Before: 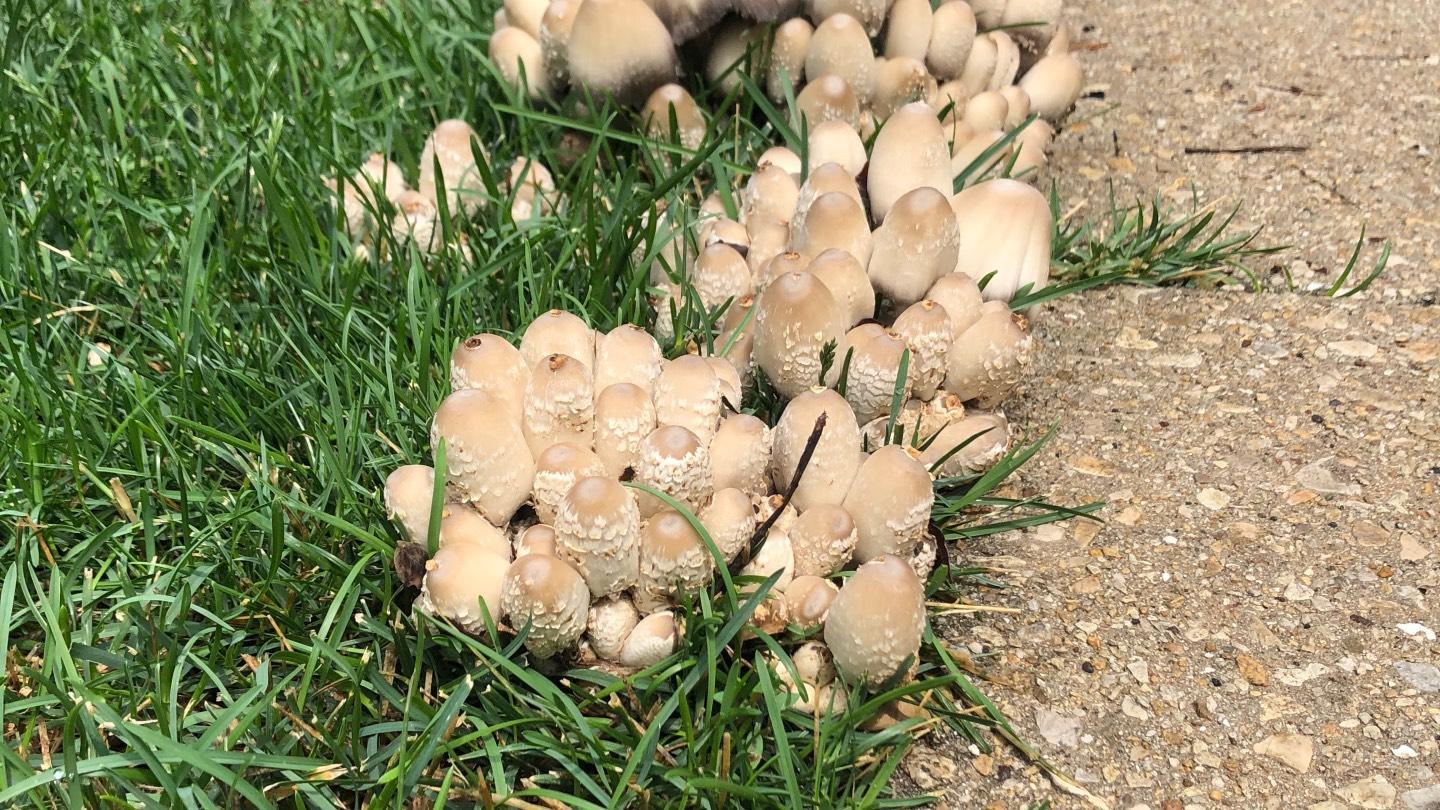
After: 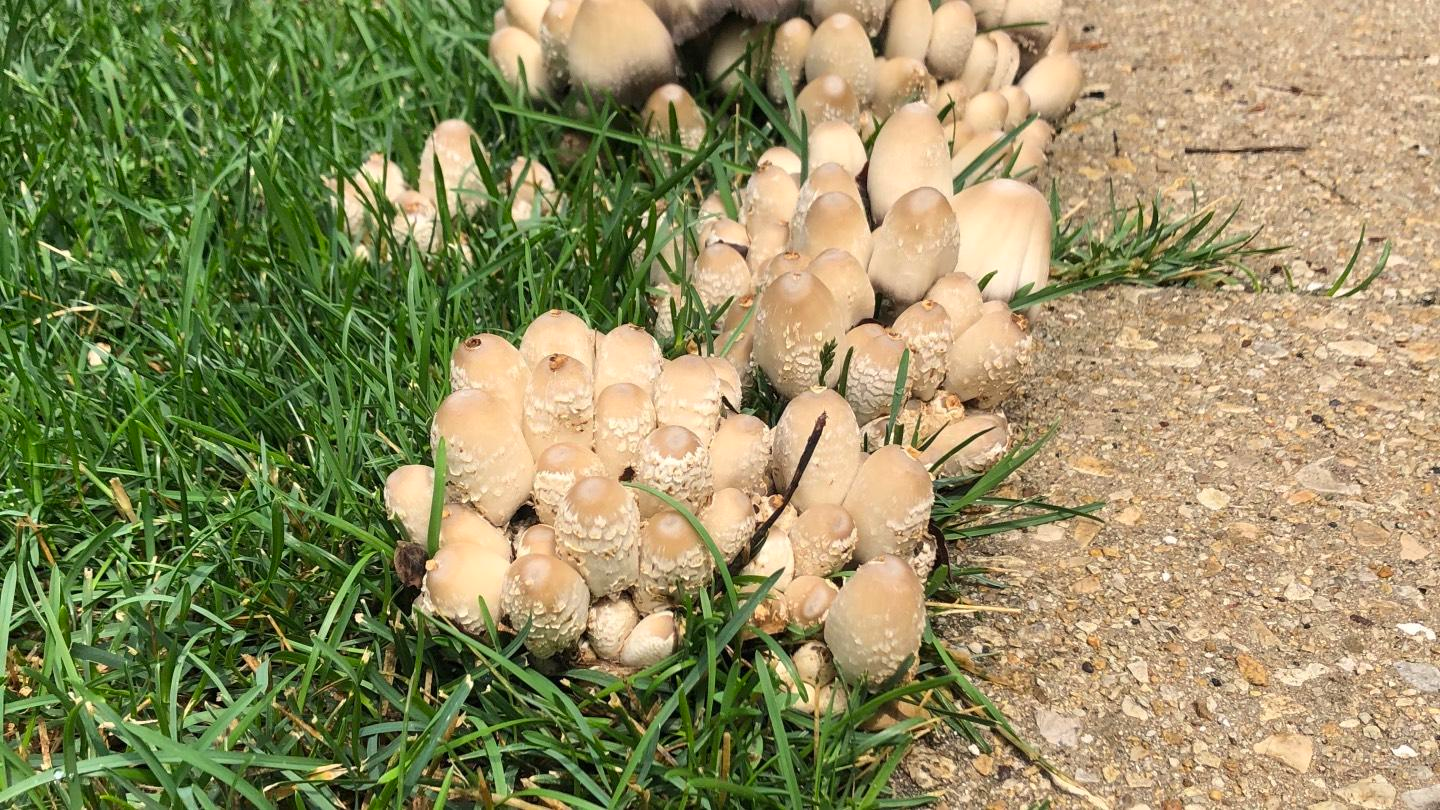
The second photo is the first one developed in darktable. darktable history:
color correction: highlights a* 0.897, highlights b* 2.84, saturation 1.1
